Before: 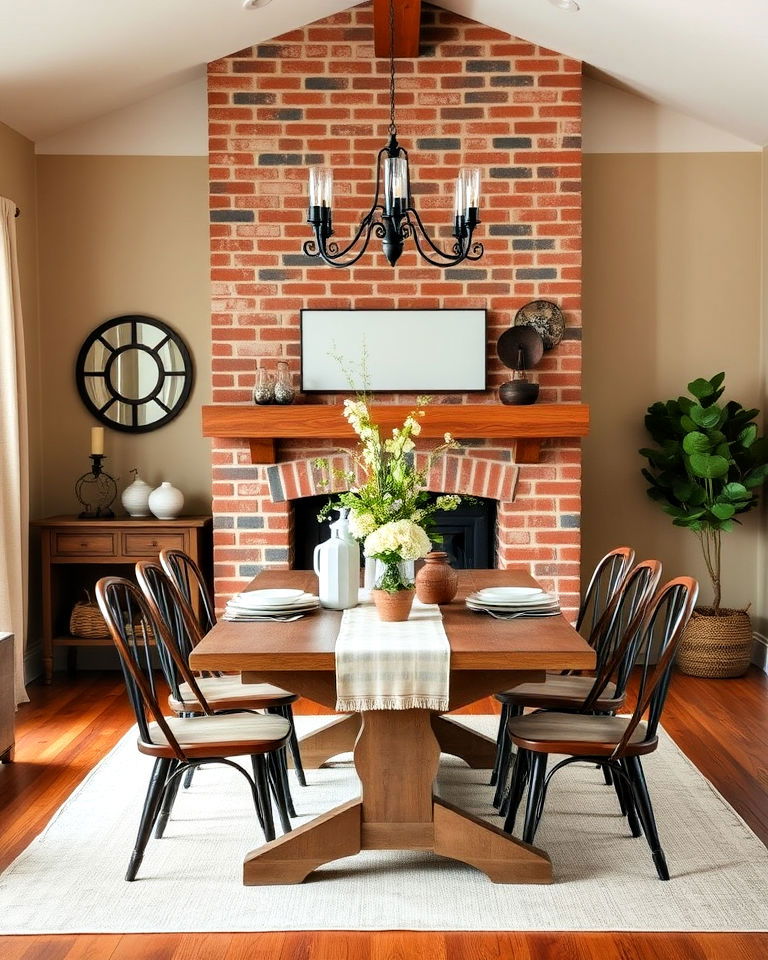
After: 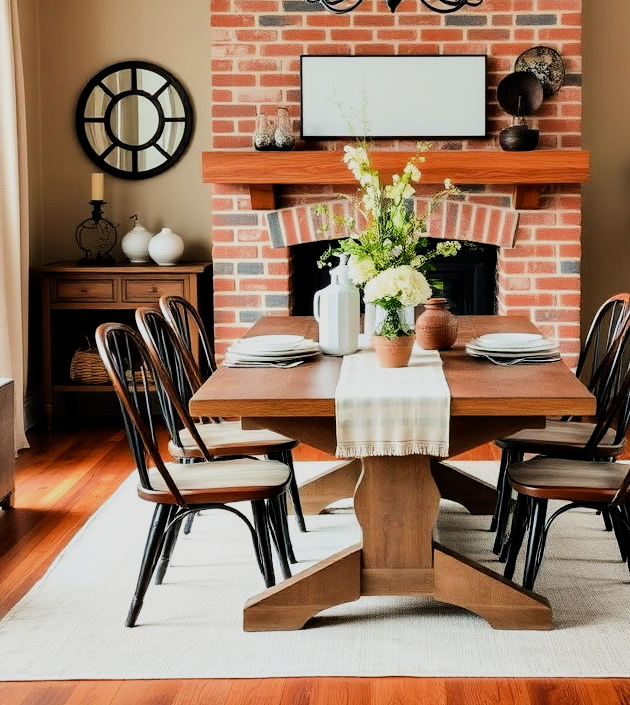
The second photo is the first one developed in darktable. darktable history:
crop: top 26.531%, right 17.959%
filmic rgb: black relative exposure -7.65 EV, white relative exposure 4.56 EV, hardness 3.61
tone equalizer: -8 EV -0.417 EV, -7 EV -0.389 EV, -6 EV -0.333 EV, -5 EV -0.222 EV, -3 EV 0.222 EV, -2 EV 0.333 EV, -1 EV 0.389 EV, +0 EV 0.417 EV, edges refinement/feathering 500, mask exposure compensation -1.57 EV, preserve details no
